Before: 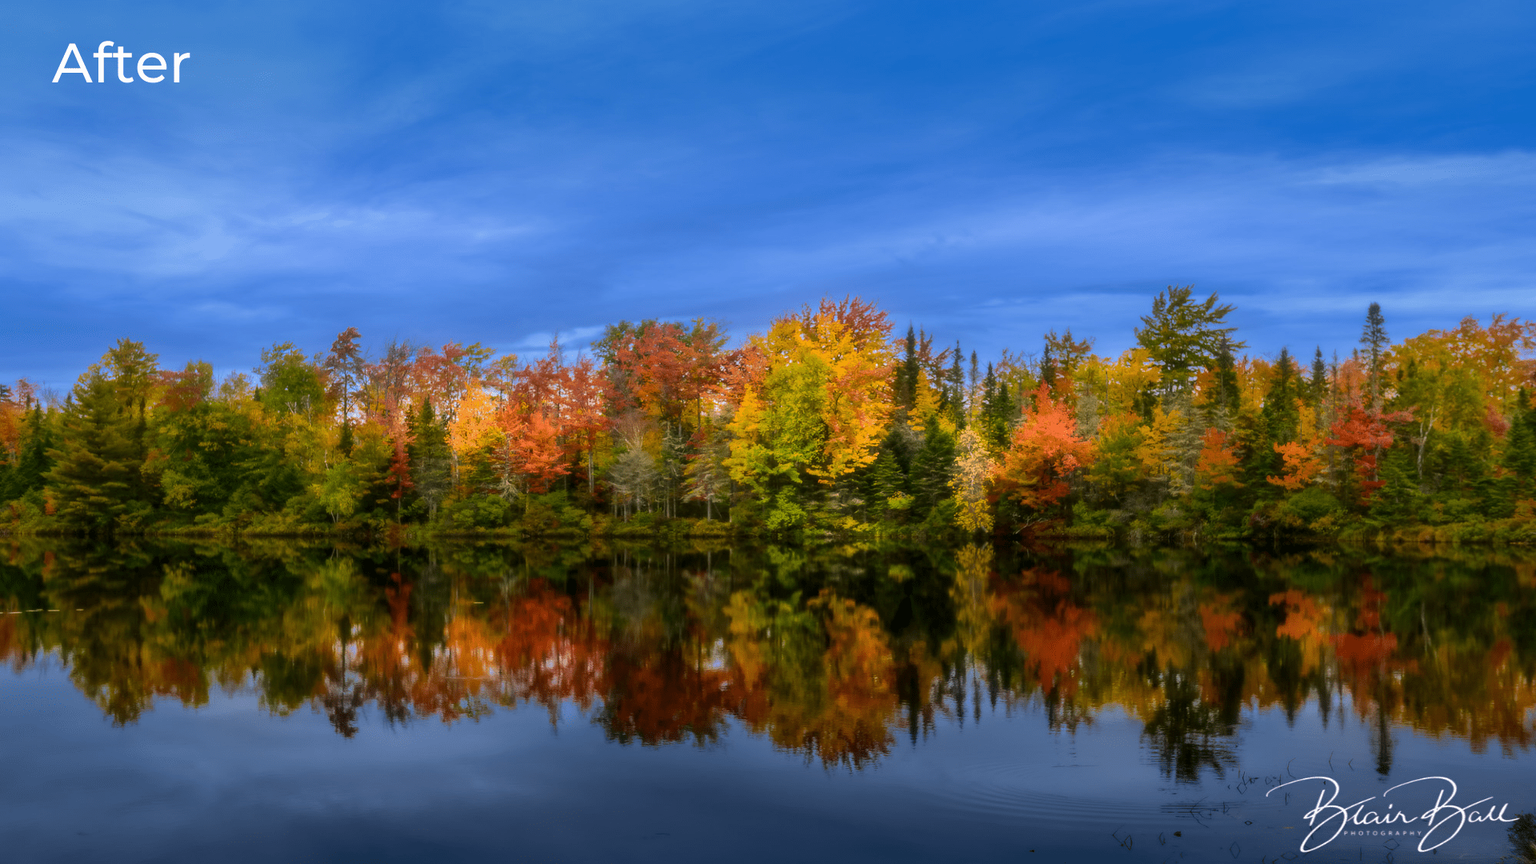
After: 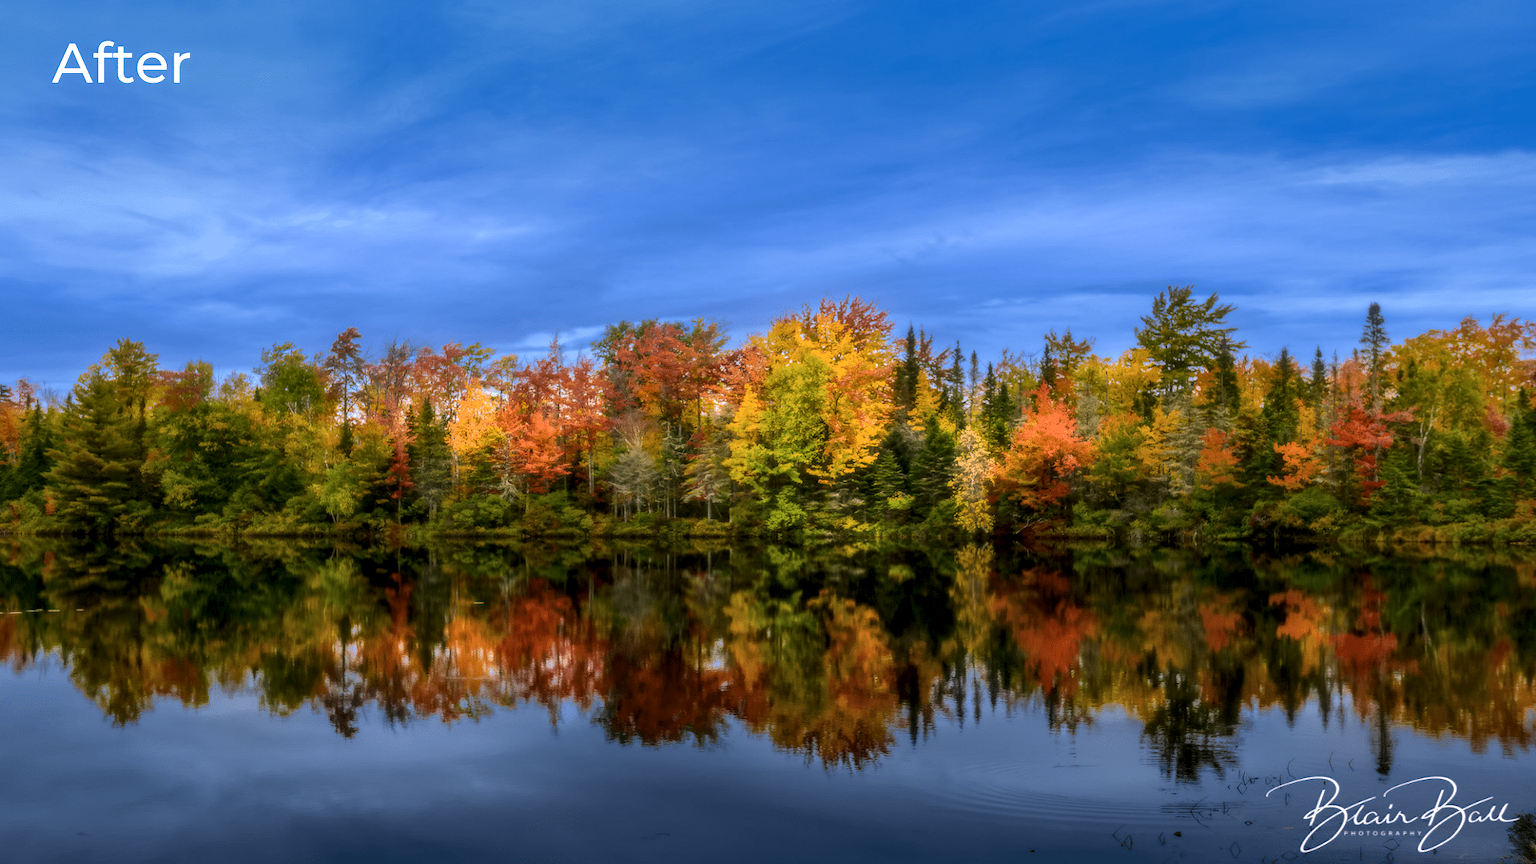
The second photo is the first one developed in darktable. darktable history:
local contrast: detail 130%
exposure: black level correction -0.001, exposure 0.08 EV, compensate highlight preservation false
